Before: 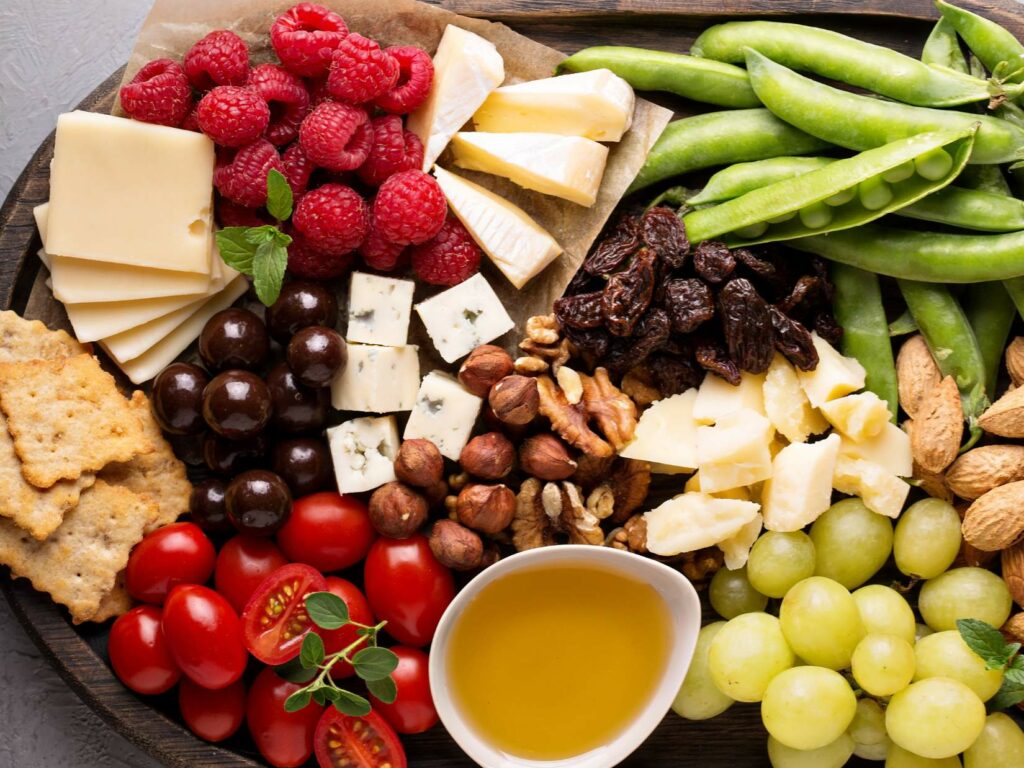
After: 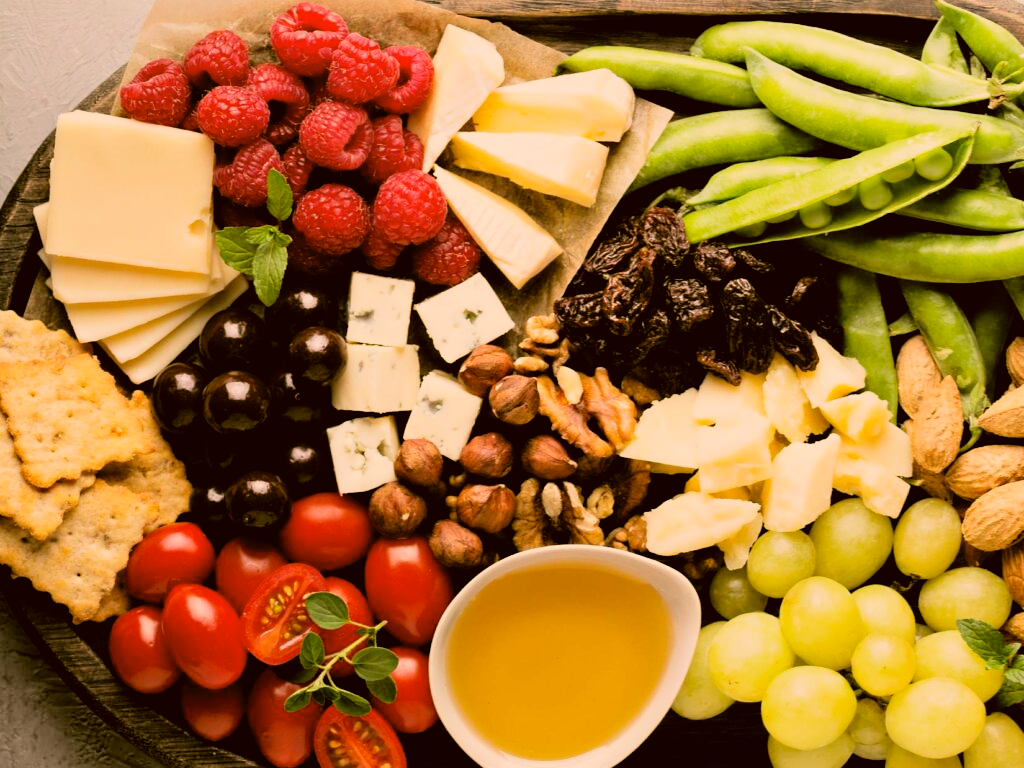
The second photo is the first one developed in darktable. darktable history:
filmic rgb: black relative exposure -5 EV, hardness 2.88, contrast 1.3
contrast brightness saturation: brightness 0.13
color correction: highlights a* 8.98, highlights b* 15.09, shadows a* -0.49, shadows b* 26.52
